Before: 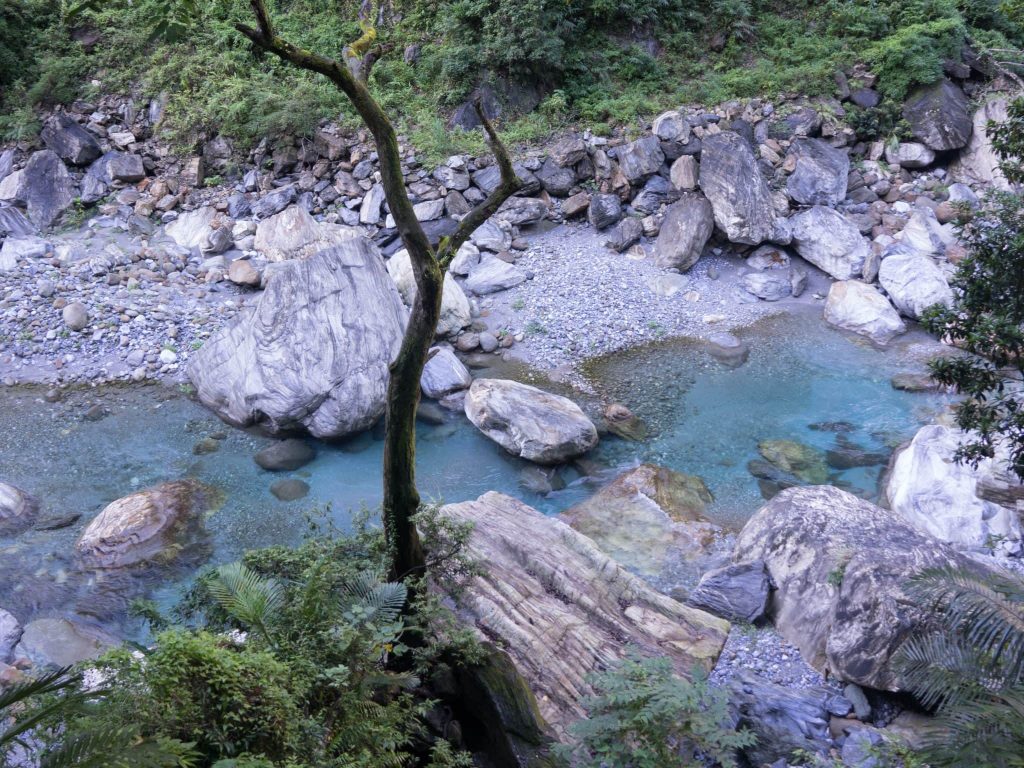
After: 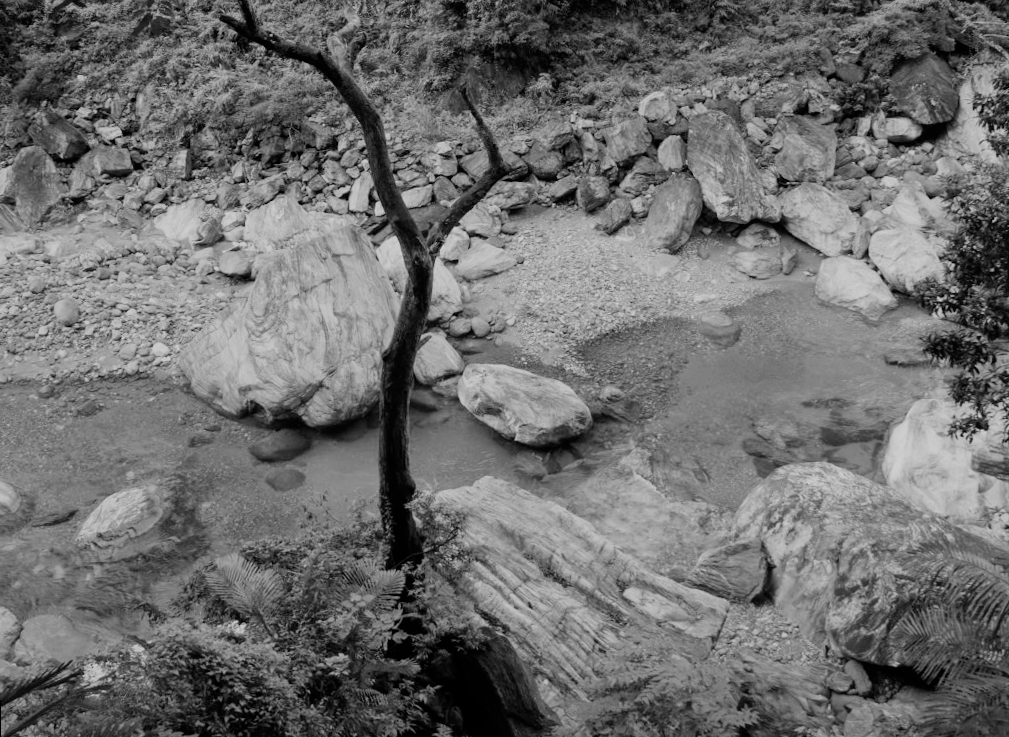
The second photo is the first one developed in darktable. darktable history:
rotate and perspective: rotation -1.42°, crop left 0.016, crop right 0.984, crop top 0.035, crop bottom 0.965
monochrome: a -6.99, b 35.61, size 1.4
tone equalizer: -8 EV -0.55 EV
filmic rgb: black relative exposure -7.65 EV, white relative exposure 4.56 EV, hardness 3.61, contrast 1.05
